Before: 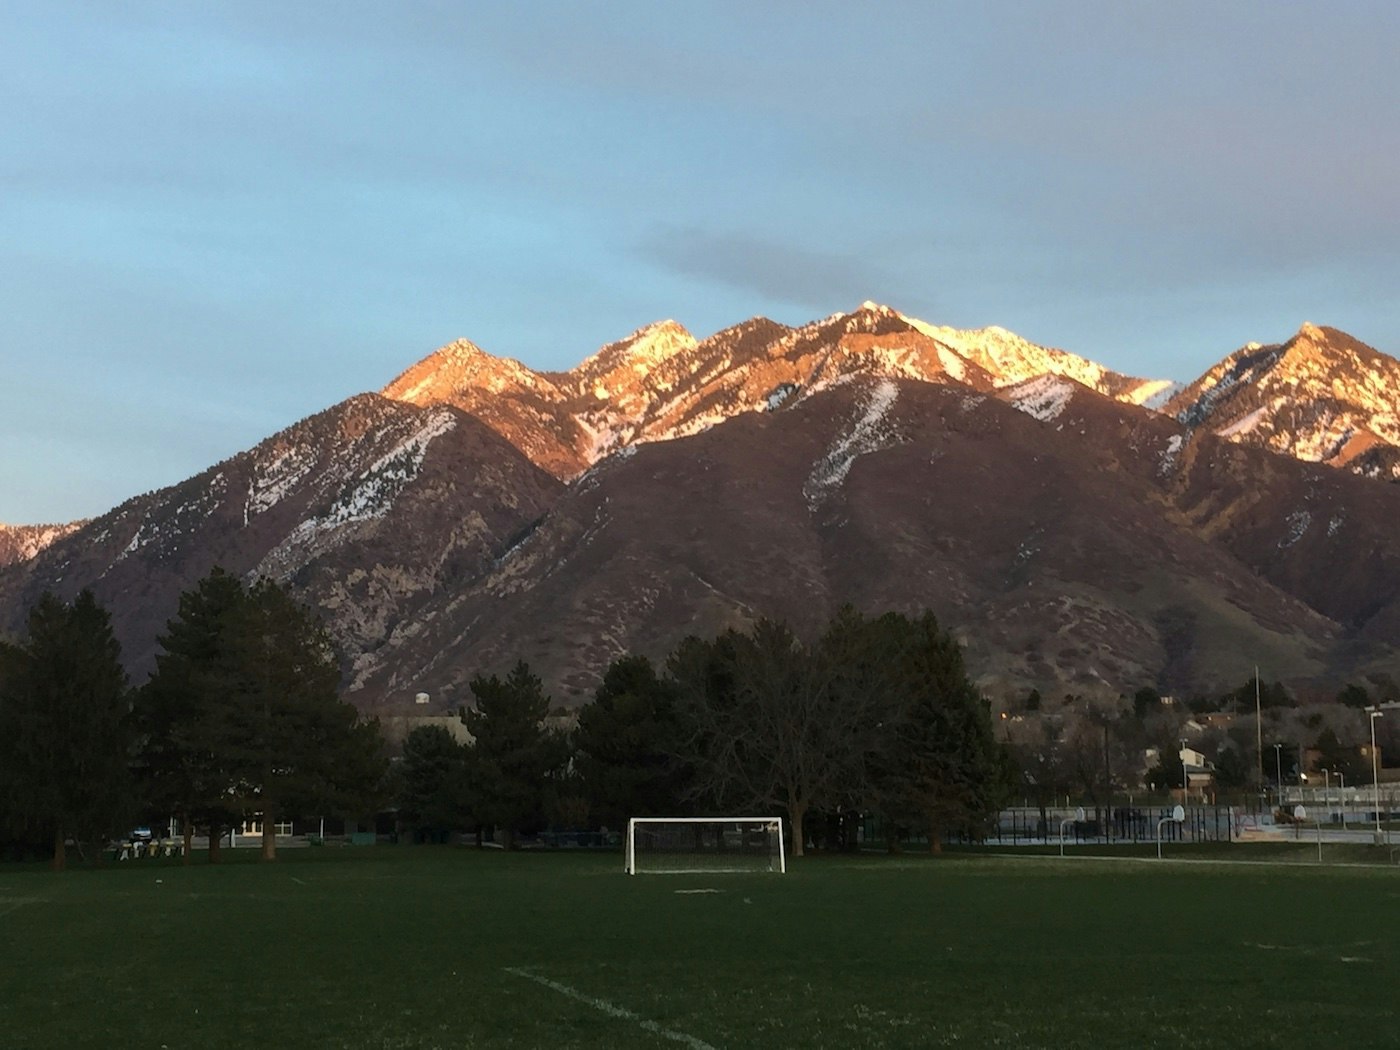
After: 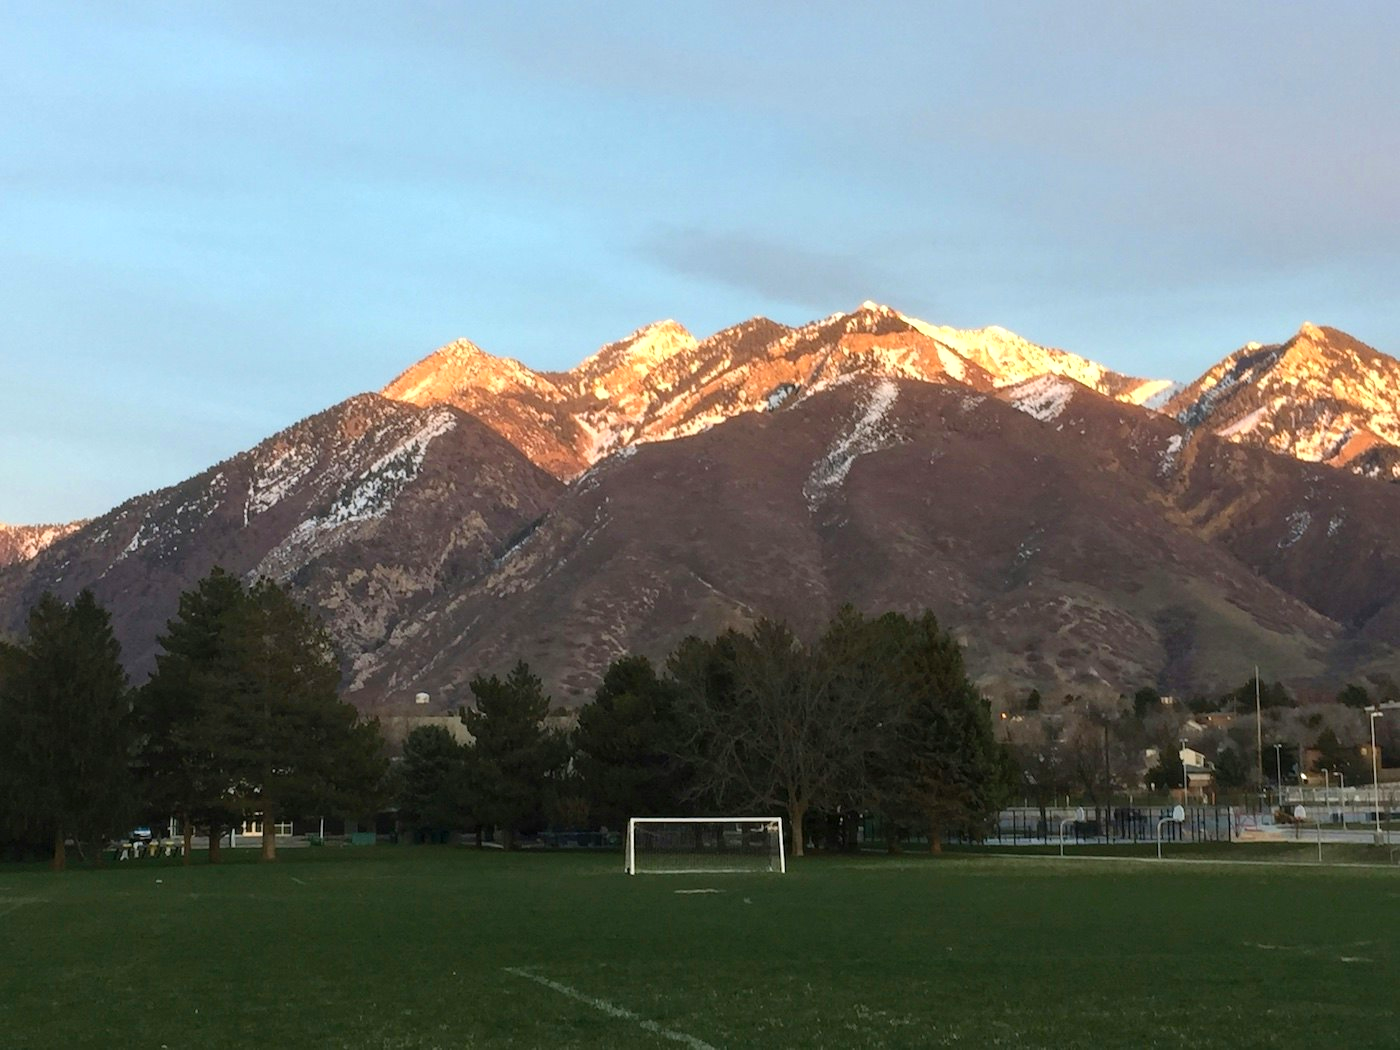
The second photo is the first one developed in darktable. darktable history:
levels: black 0.057%, levels [0, 0.435, 0.917]
